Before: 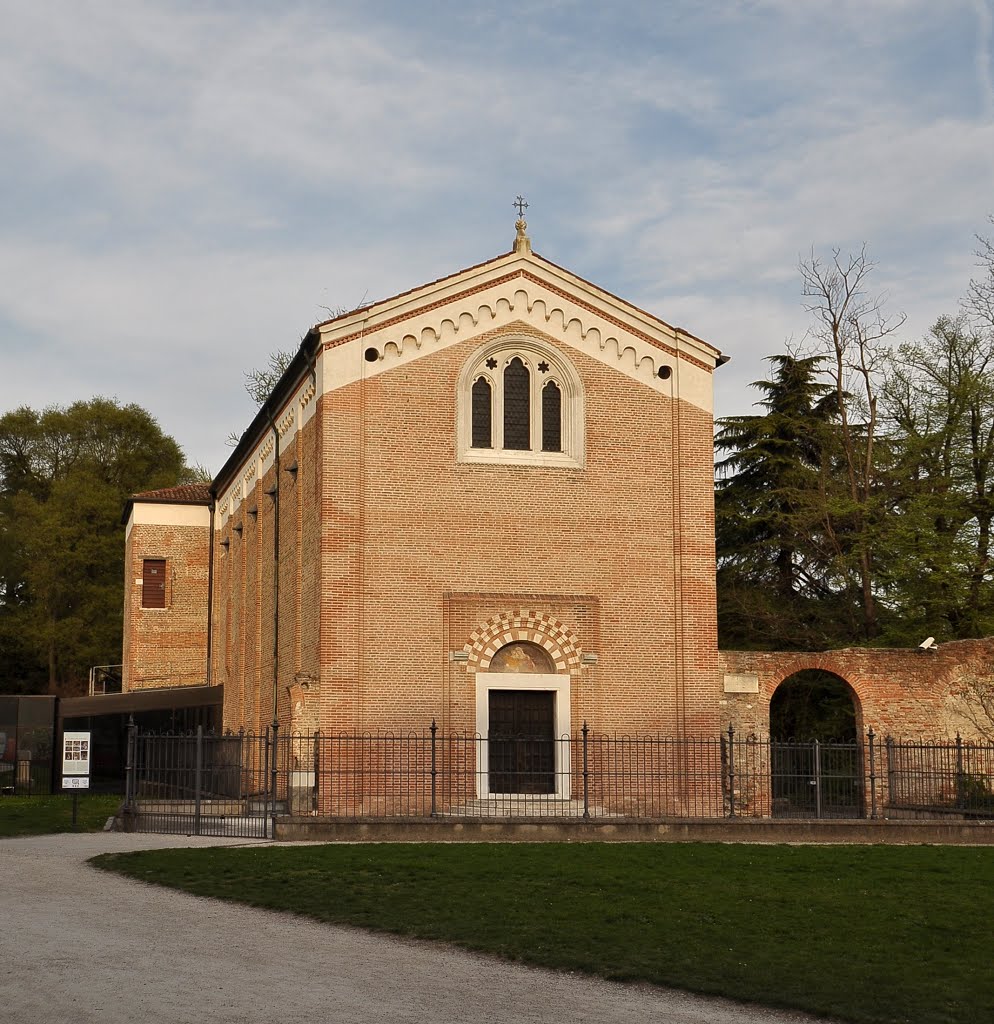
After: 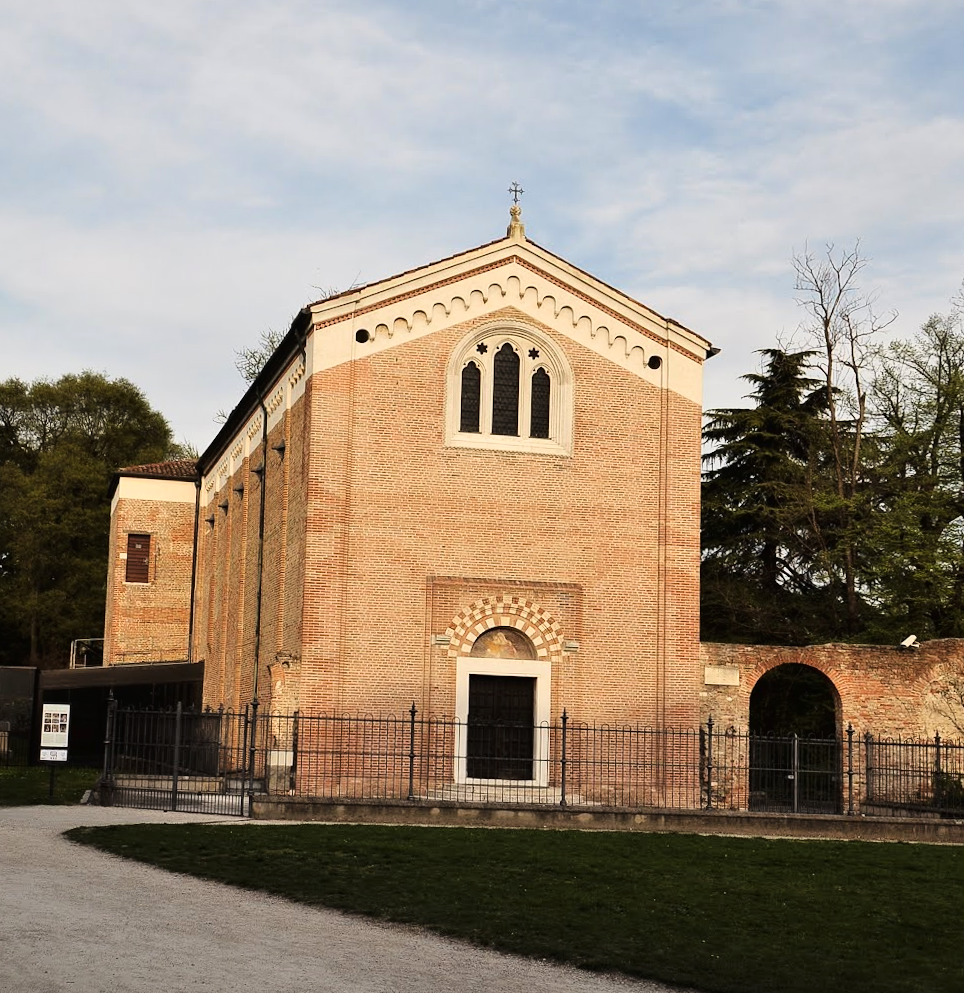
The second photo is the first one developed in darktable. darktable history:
contrast brightness saturation: saturation -0.047
tone curve: curves: ch0 [(0, 0.011) (0.053, 0.026) (0.174, 0.115) (0.398, 0.444) (0.673, 0.775) (0.829, 0.906) (0.991, 0.981)]; ch1 [(0, 0) (0.276, 0.206) (0.409, 0.383) (0.473, 0.458) (0.492, 0.499) (0.521, 0.502) (0.546, 0.543) (0.585, 0.617) (0.659, 0.686) (0.78, 0.8) (1, 1)]; ch2 [(0, 0) (0.438, 0.449) (0.473, 0.469) (0.503, 0.5) (0.523, 0.538) (0.562, 0.598) (0.612, 0.635) (0.695, 0.713) (1, 1)], color space Lab, linked channels, preserve colors none
crop and rotate: angle -1.71°
